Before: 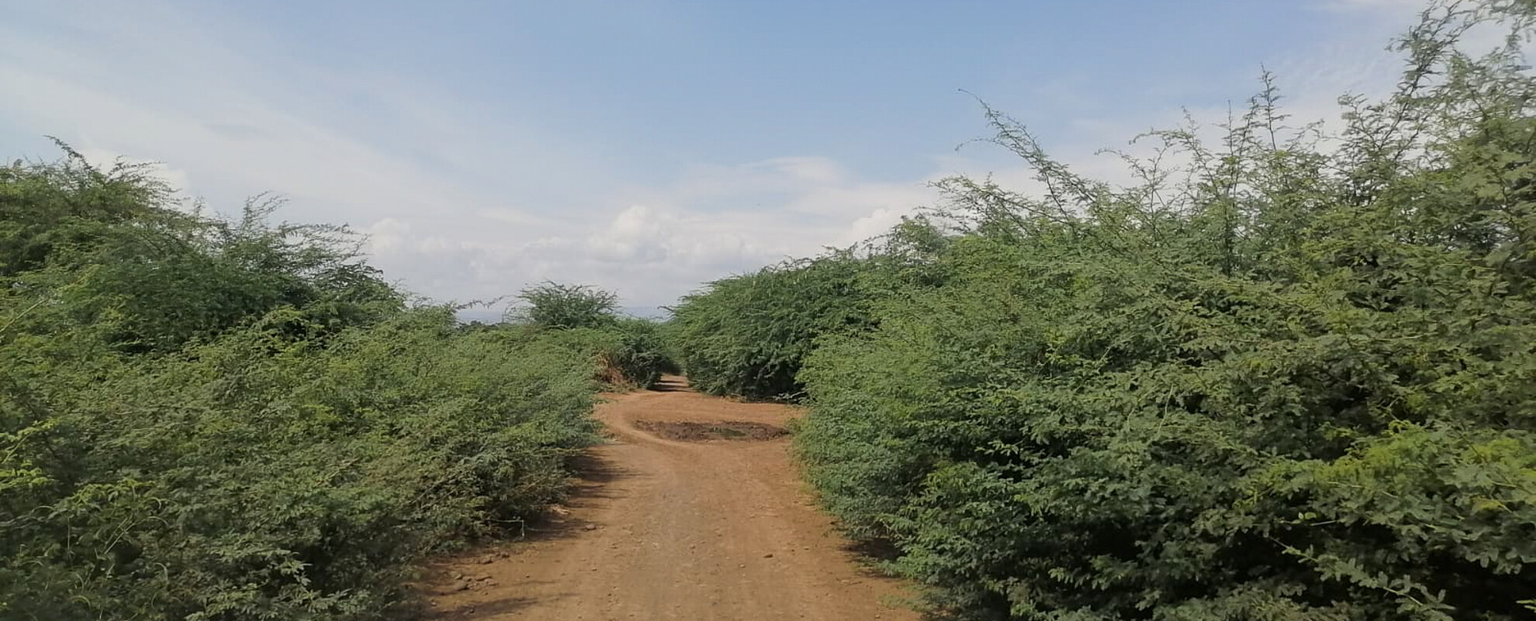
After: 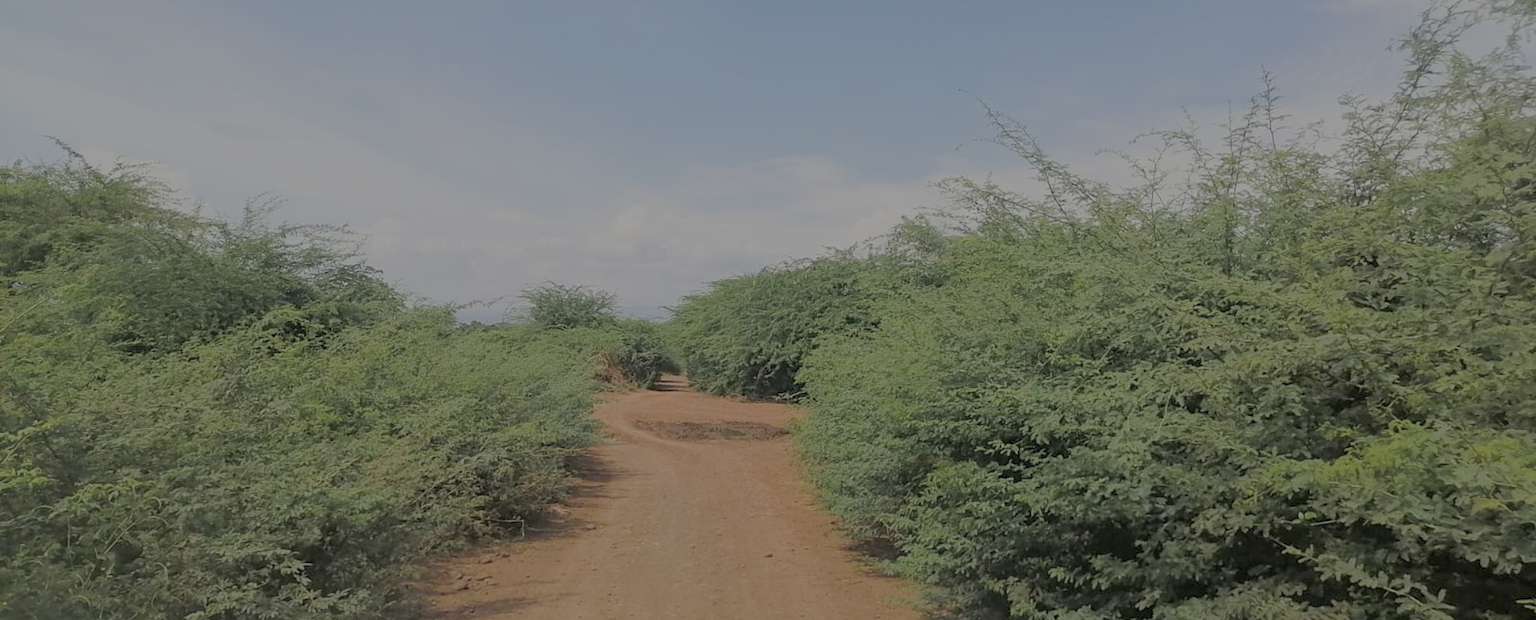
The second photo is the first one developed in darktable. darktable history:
filmic rgb: black relative exposure -15.93 EV, white relative exposure 7.94 EV, hardness 4.15, latitude 49.05%, contrast 0.511
